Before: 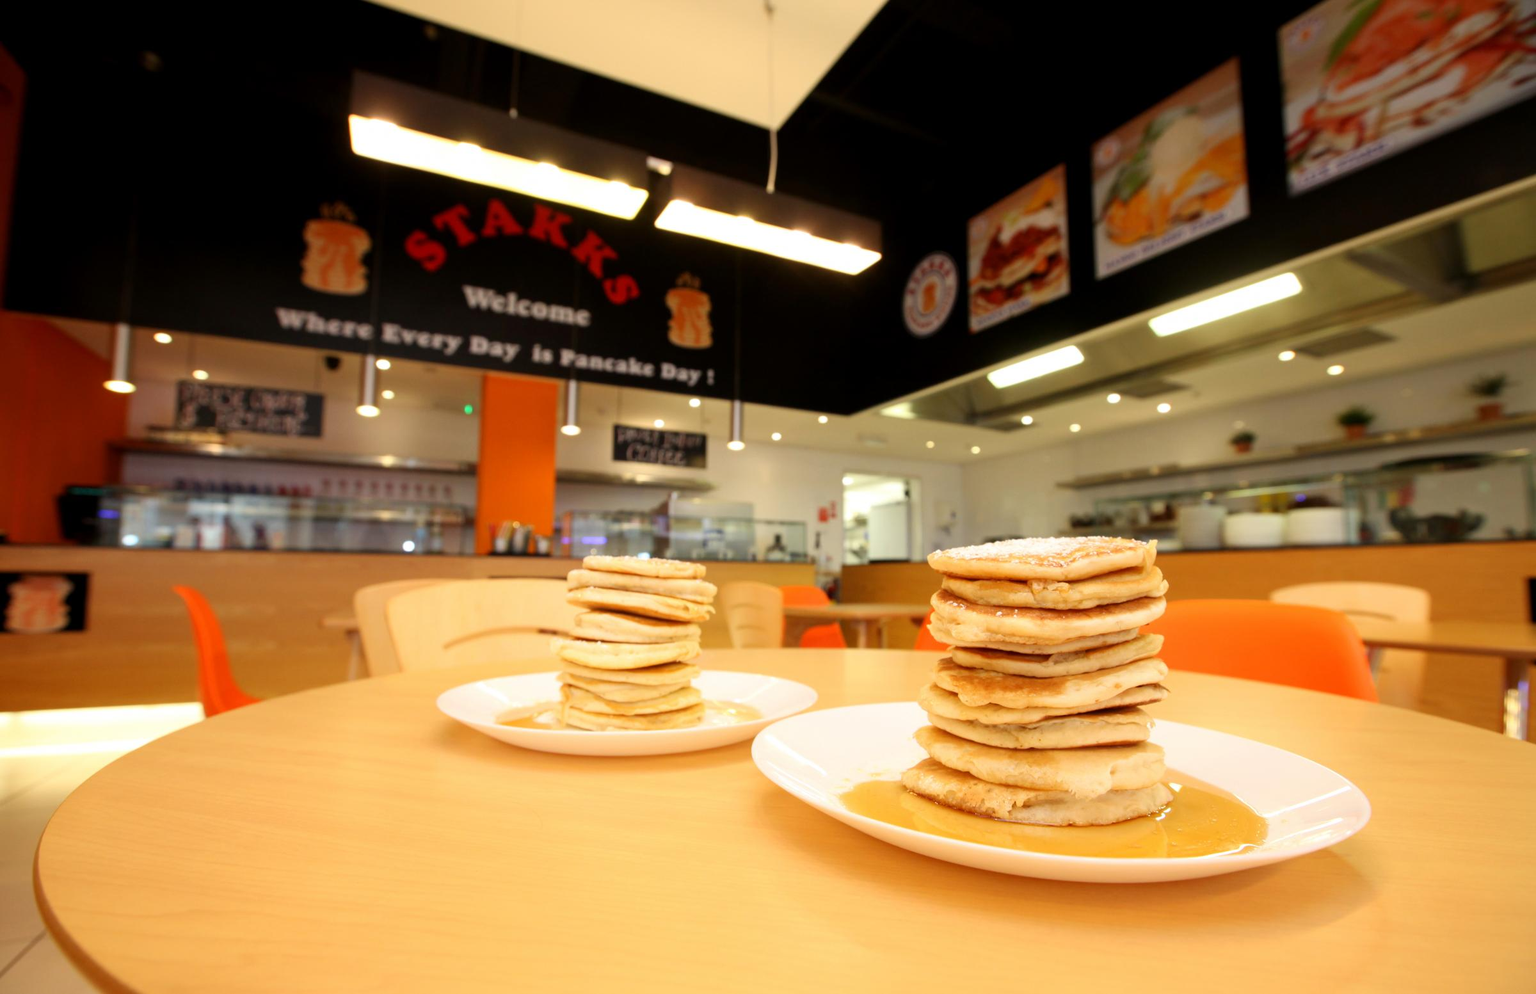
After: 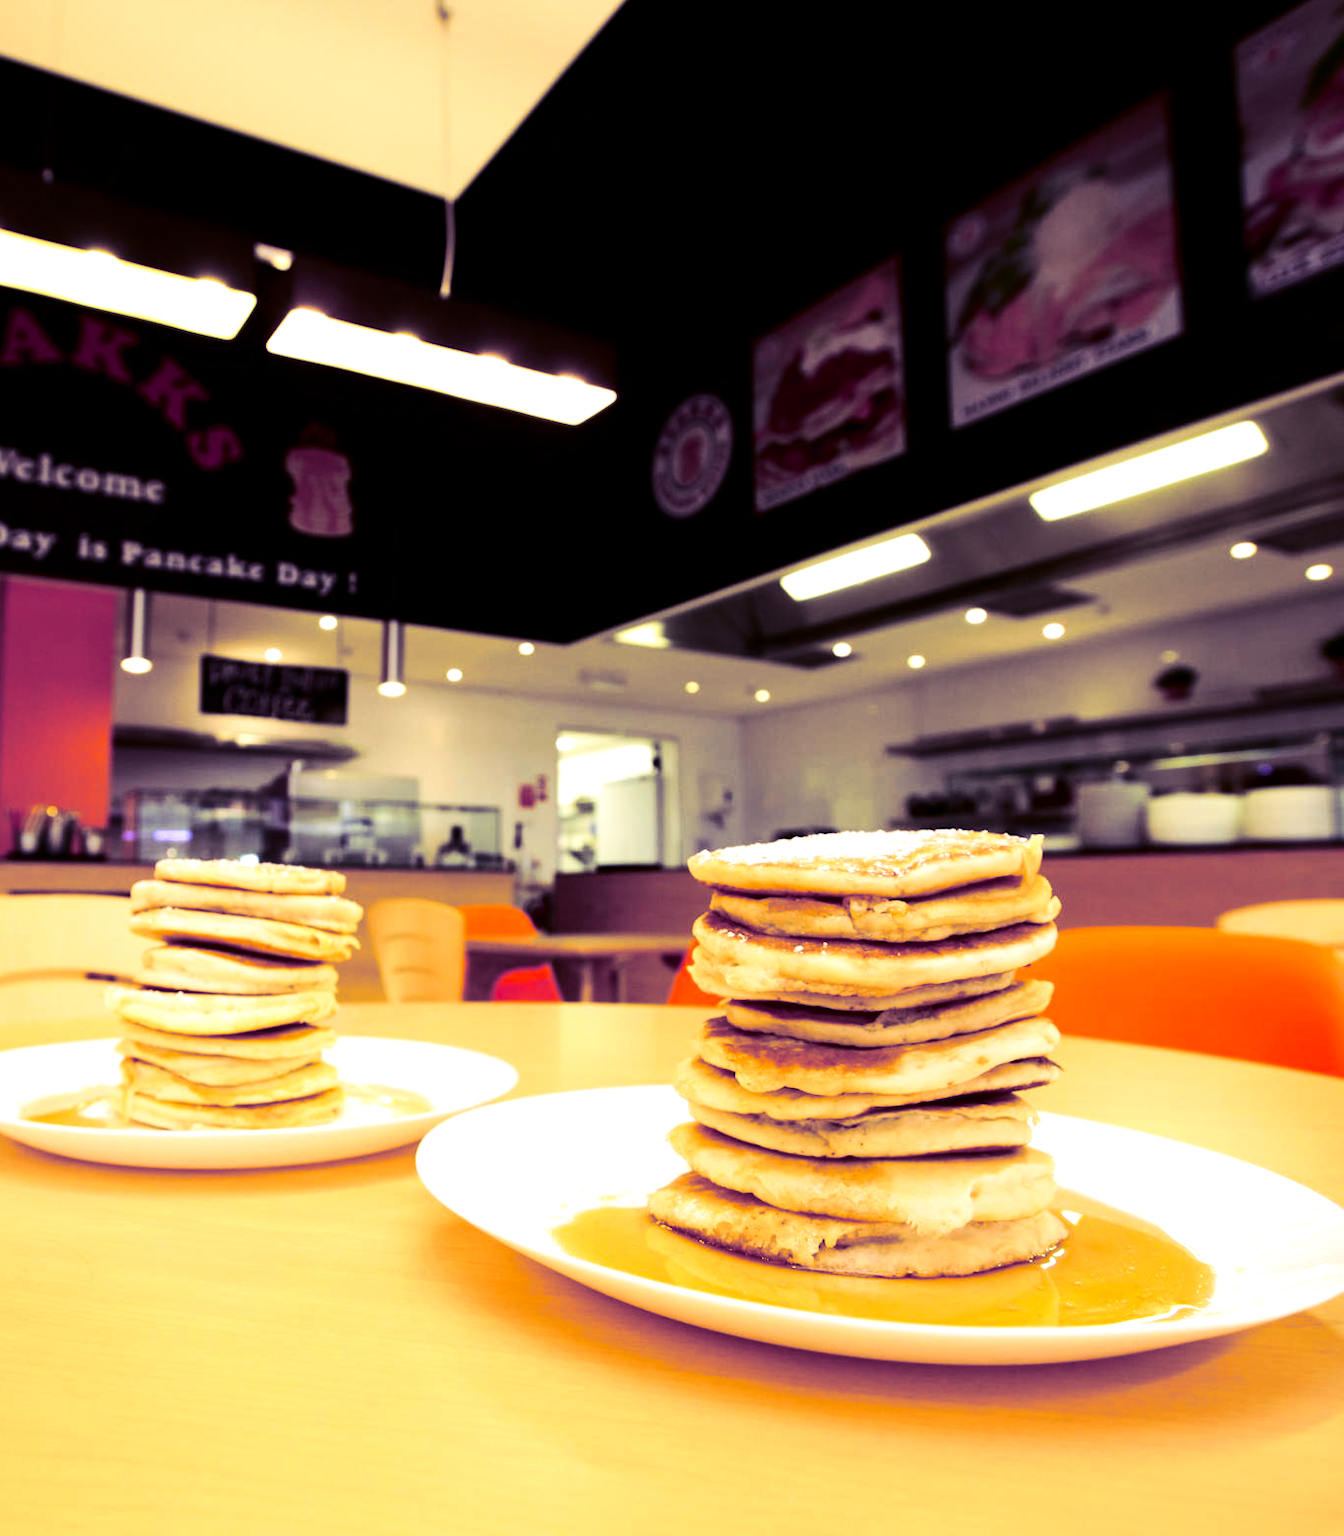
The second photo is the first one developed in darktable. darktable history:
crop: left 31.458%, top 0%, right 11.876%
white balance: red 1, blue 1
contrast brightness saturation: contrast 0.19, brightness -0.24, saturation 0.11
split-toning: shadows › hue 255.6°, shadows › saturation 0.66, highlights › hue 43.2°, highlights › saturation 0.68, balance -50.1
tone equalizer: -8 EV -0.417 EV, -7 EV -0.389 EV, -6 EV -0.333 EV, -5 EV -0.222 EV, -3 EV 0.222 EV, -2 EV 0.333 EV, -1 EV 0.389 EV, +0 EV 0.417 EV, edges refinement/feathering 500, mask exposure compensation -1.57 EV, preserve details no
